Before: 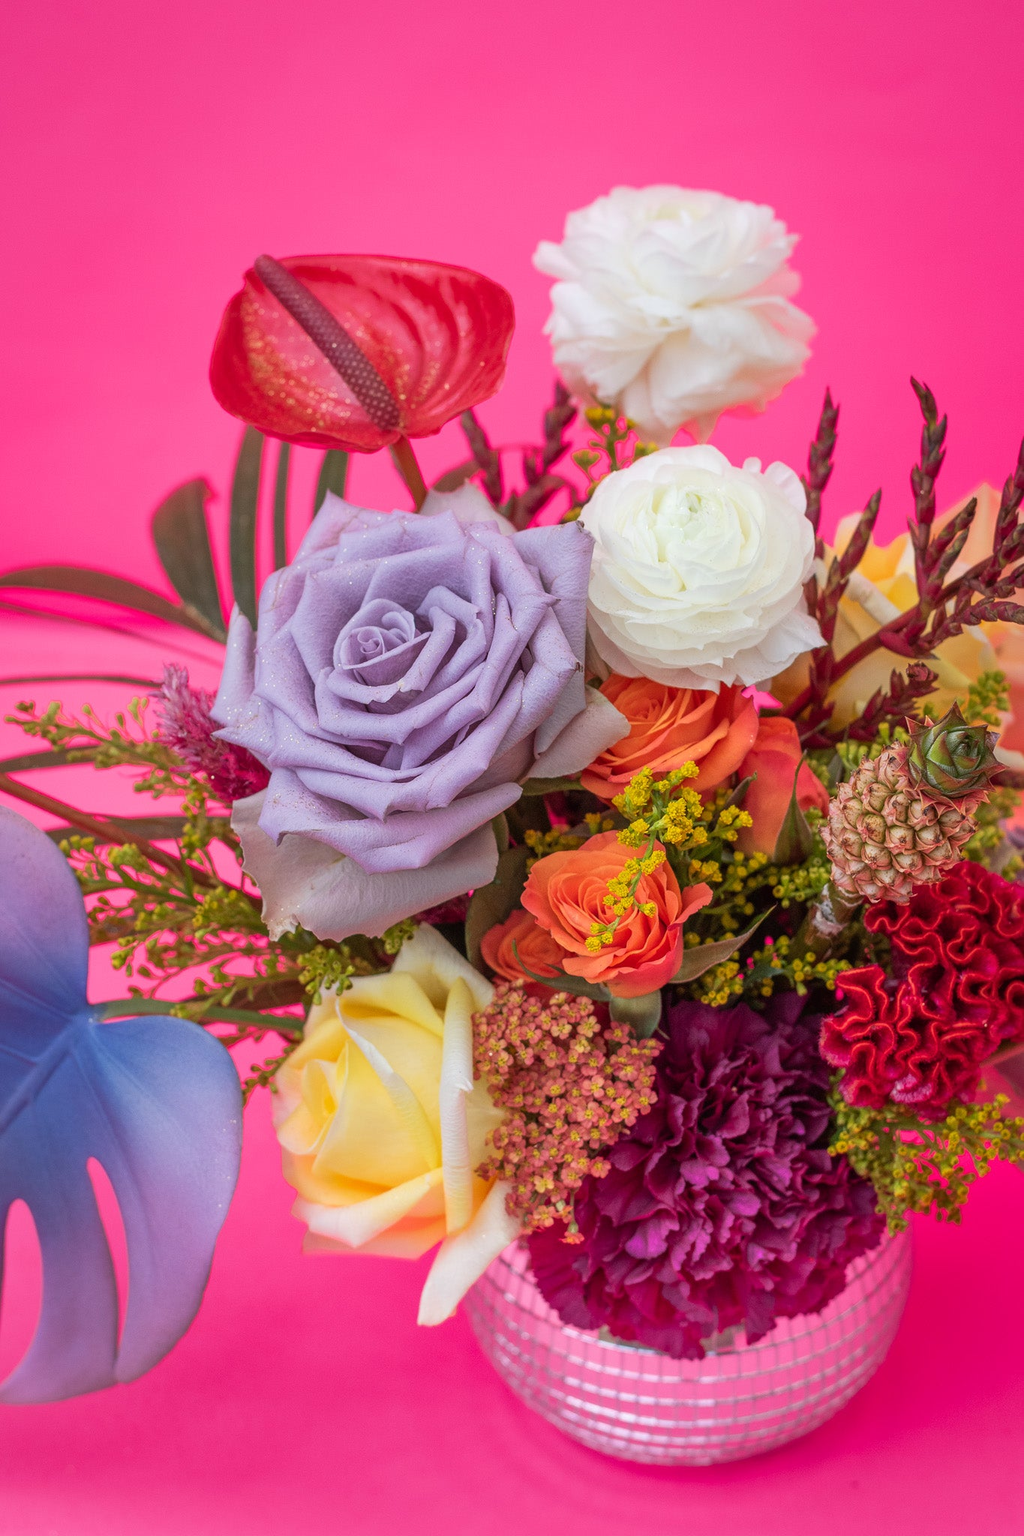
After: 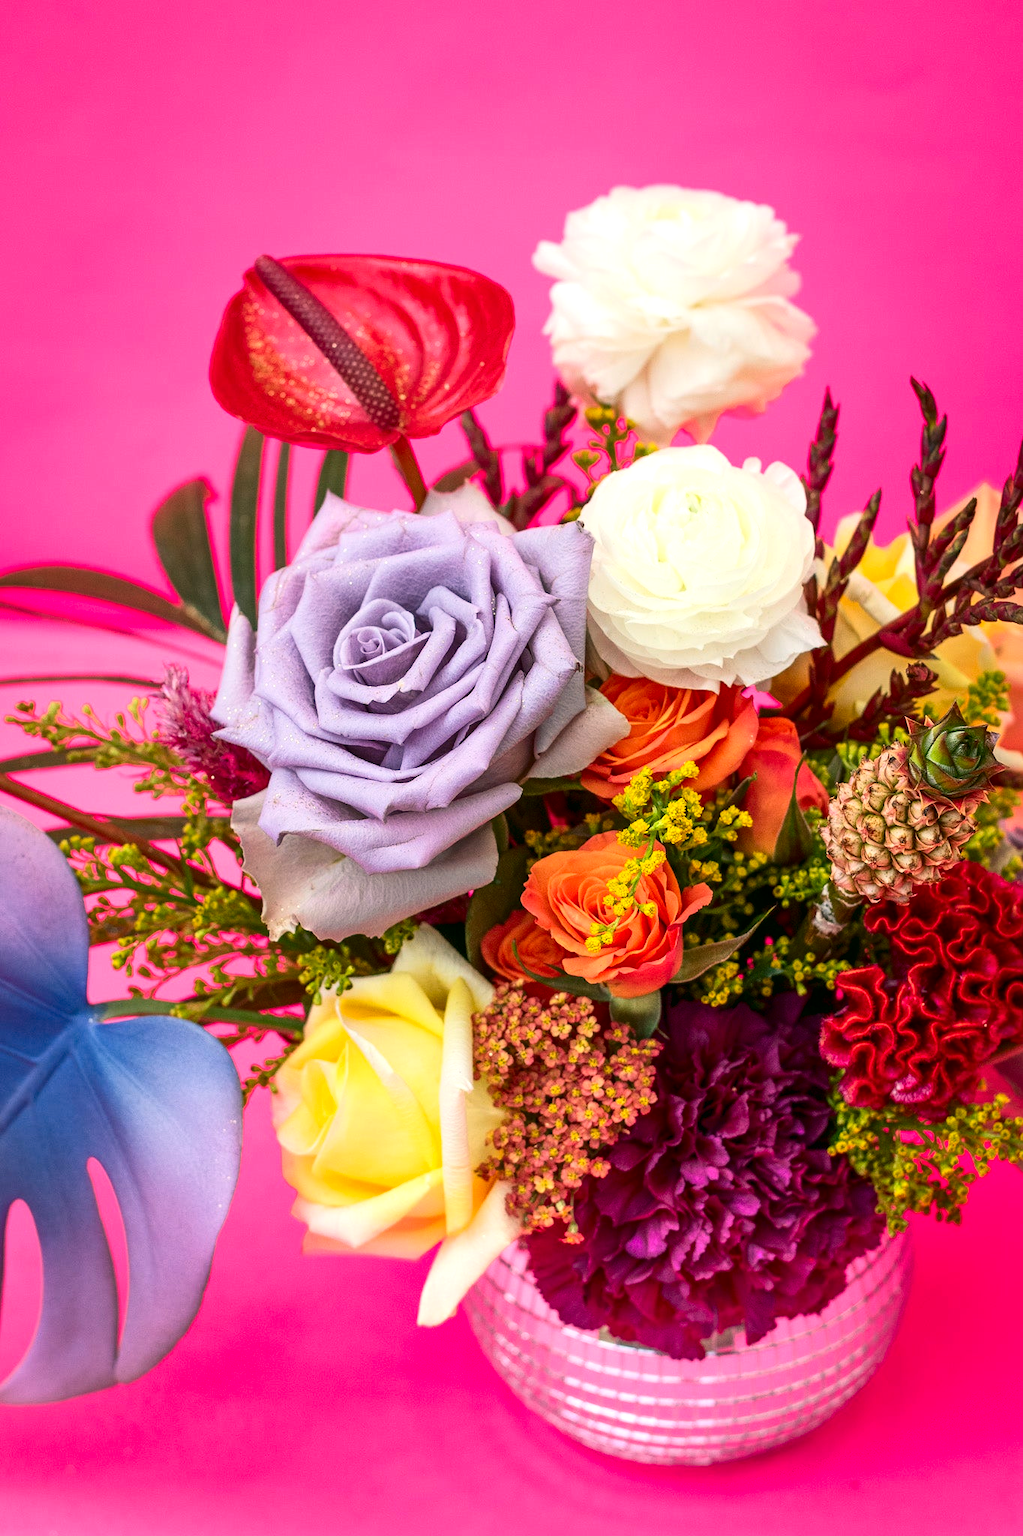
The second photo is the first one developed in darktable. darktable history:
contrast brightness saturation: contrast 0.196, brightness -0.109, saturation 0.101
exposure: black level correction 0.001, exposure 0.498 EV, compensate highlight preservation false
color correction: highlights a* -0.382, highlights b* 9.47, shadows a* -9.19, shadows b* 0.699
